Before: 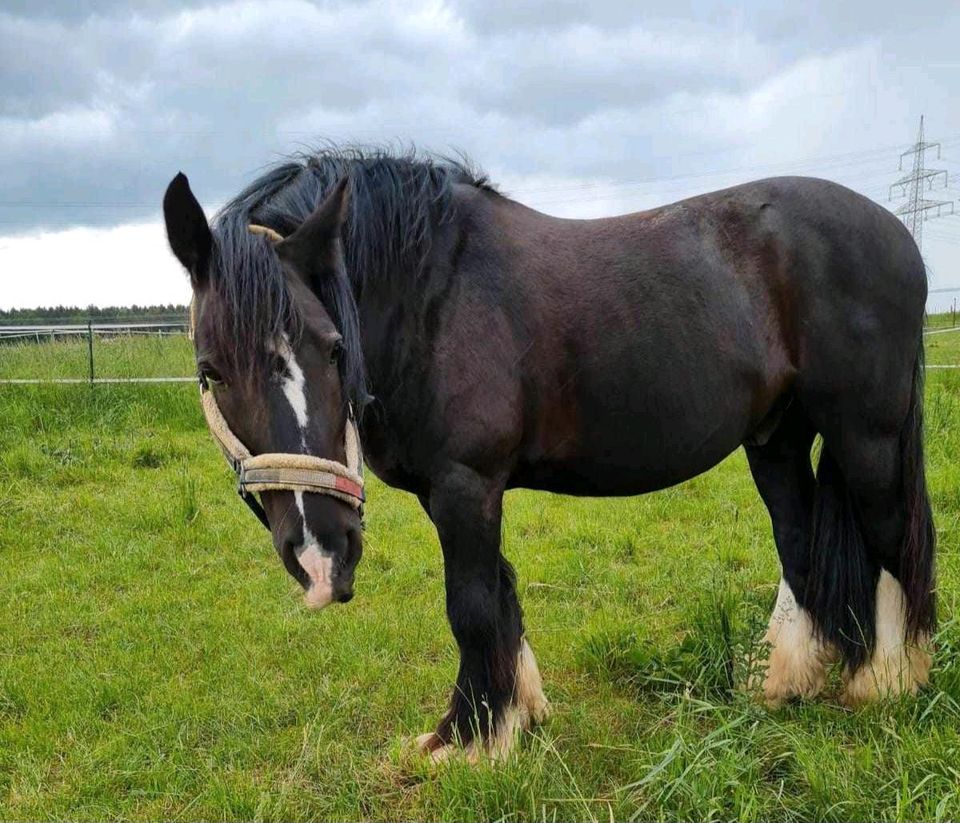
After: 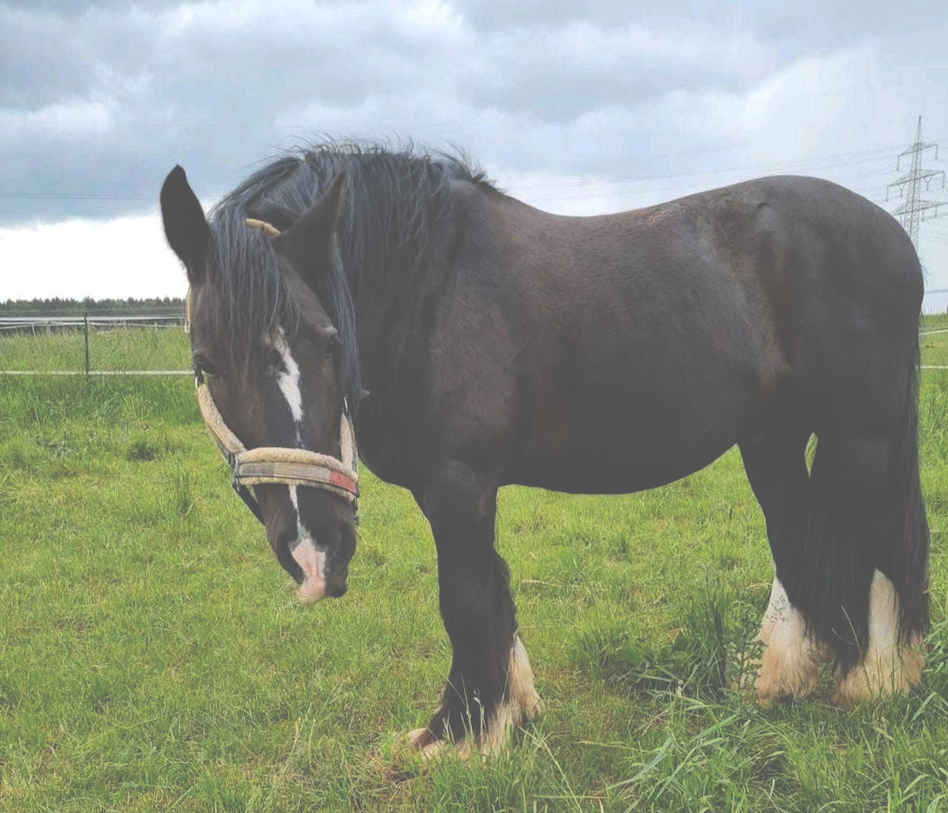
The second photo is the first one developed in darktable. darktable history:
exposure: black level correction -0.087, compensate exposure bias true, compensate highlight preservation false
crop and rotate: angle -0.584°
